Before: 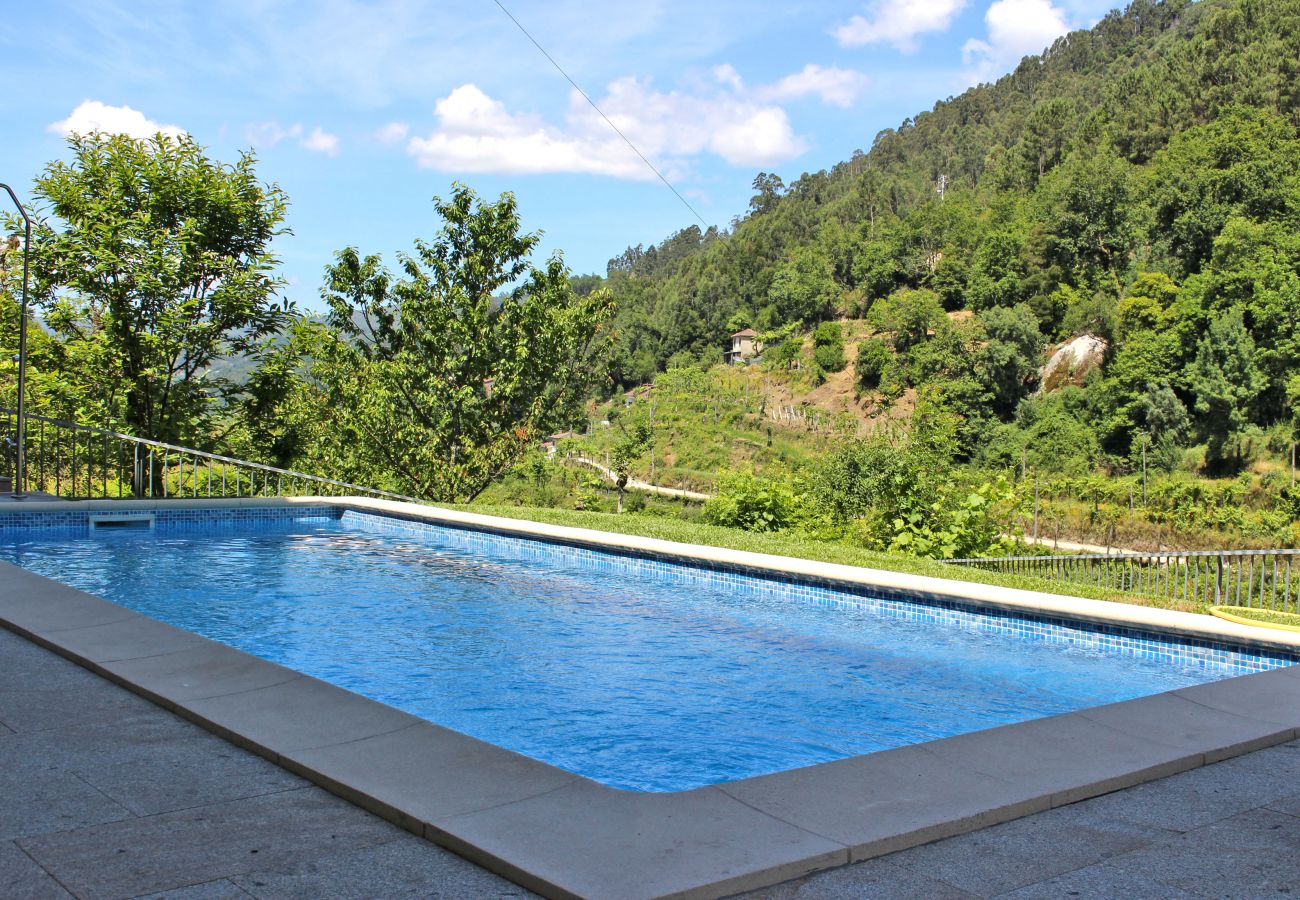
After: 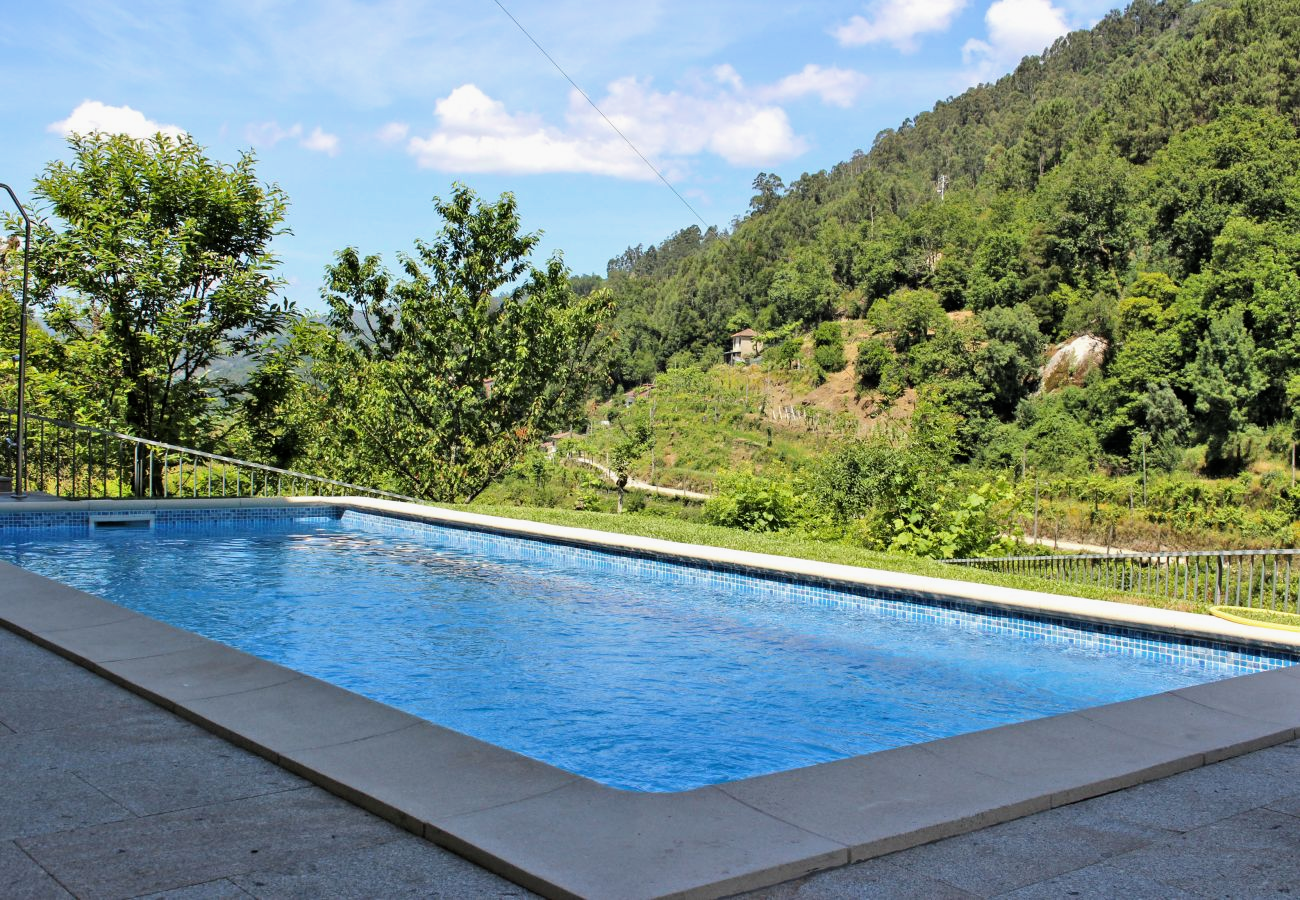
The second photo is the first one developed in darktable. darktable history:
filmic rgb: middle gray luminance 18.42%, black relative exposure -11.45 EV, white relative exposure 2.55 EV, threshold 6 EV, target black luminance 0%, hardness 8.41, latitude 99%, contrast 1.084, shadows ↔ highlights balance 0.505%, add noise in highlights 0, preserve chrominance max RGB, color science v3 (2019), use custom middle-gray values true, iterations of high-quality reconstruction 0, contrast in highlights soft, enable highlight reconstruction true
